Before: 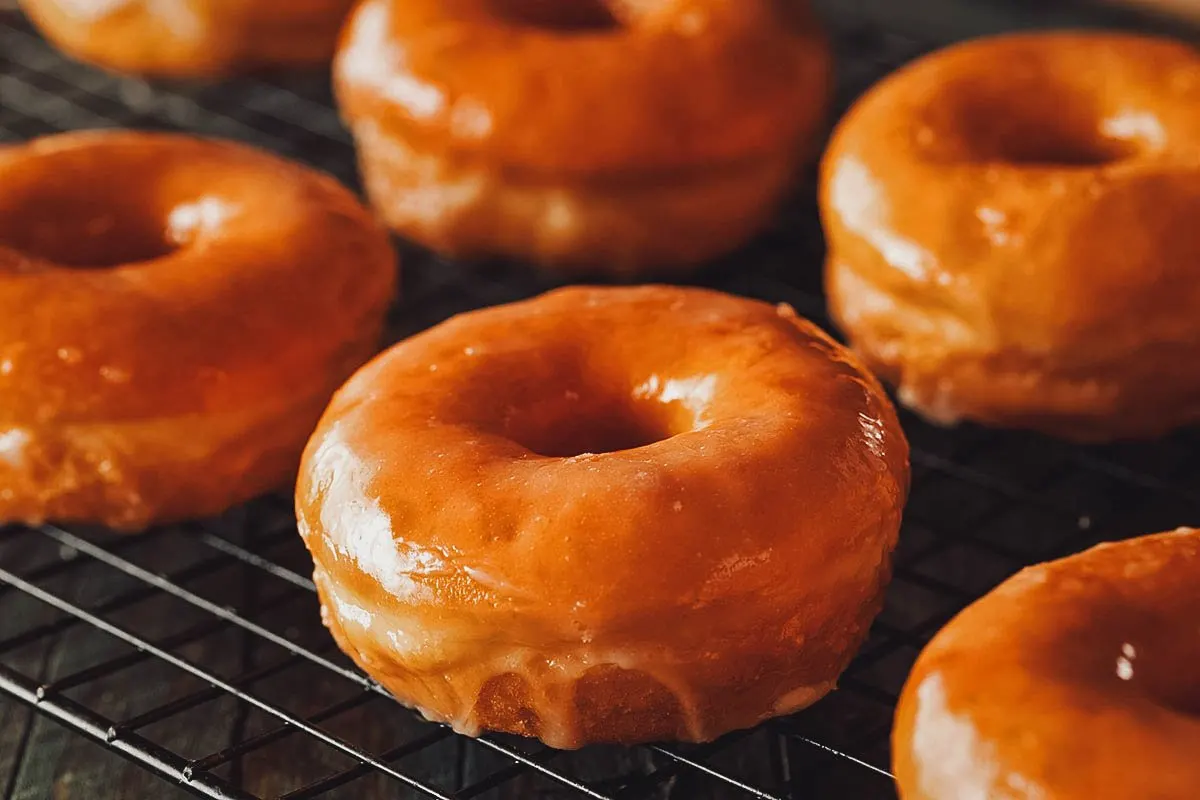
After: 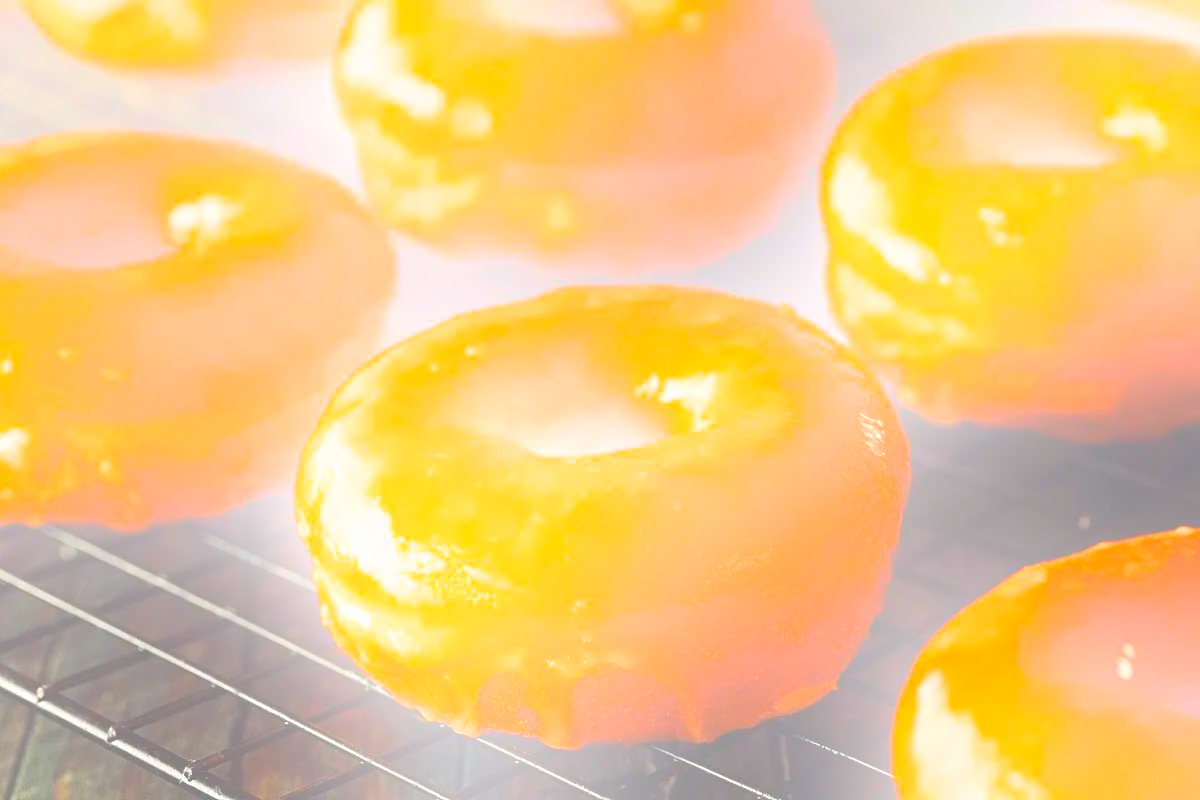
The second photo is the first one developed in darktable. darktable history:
color balance: output saturation 110%
exposure: exposure 0.6 EV, compensate highlight preservation false
bloom: size 25%, threshold 5%, strength 90%
